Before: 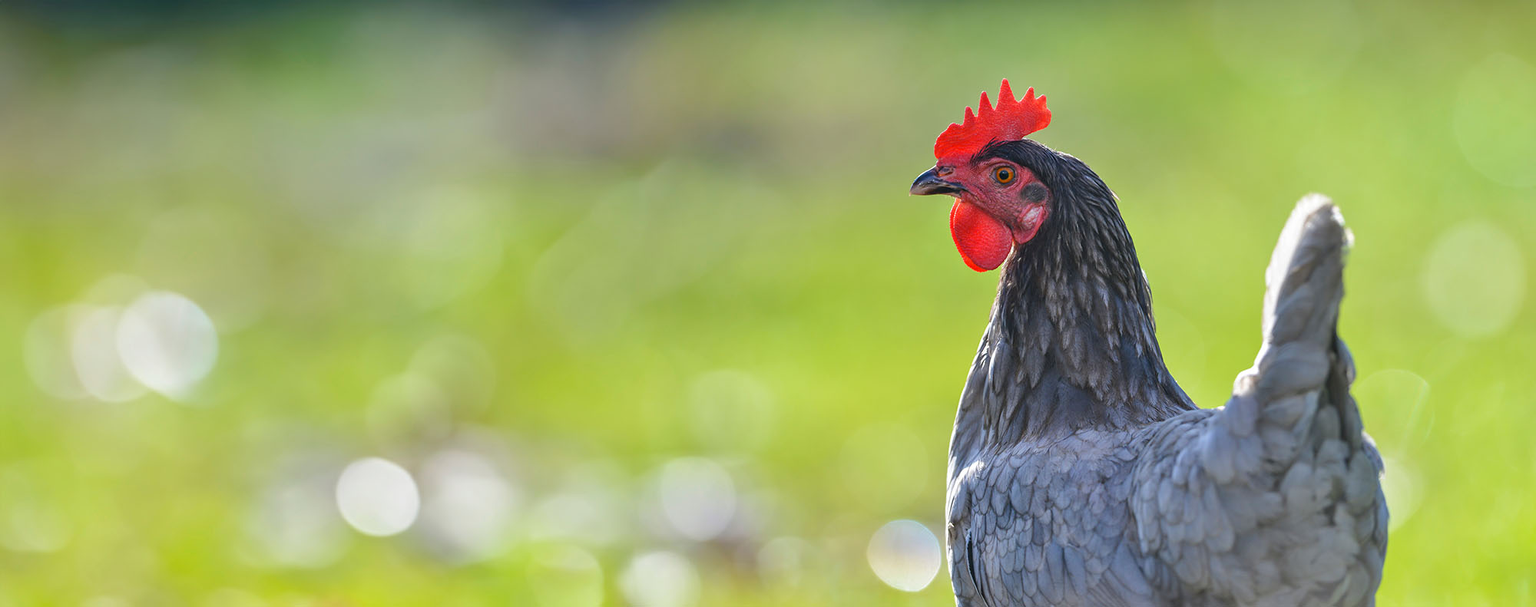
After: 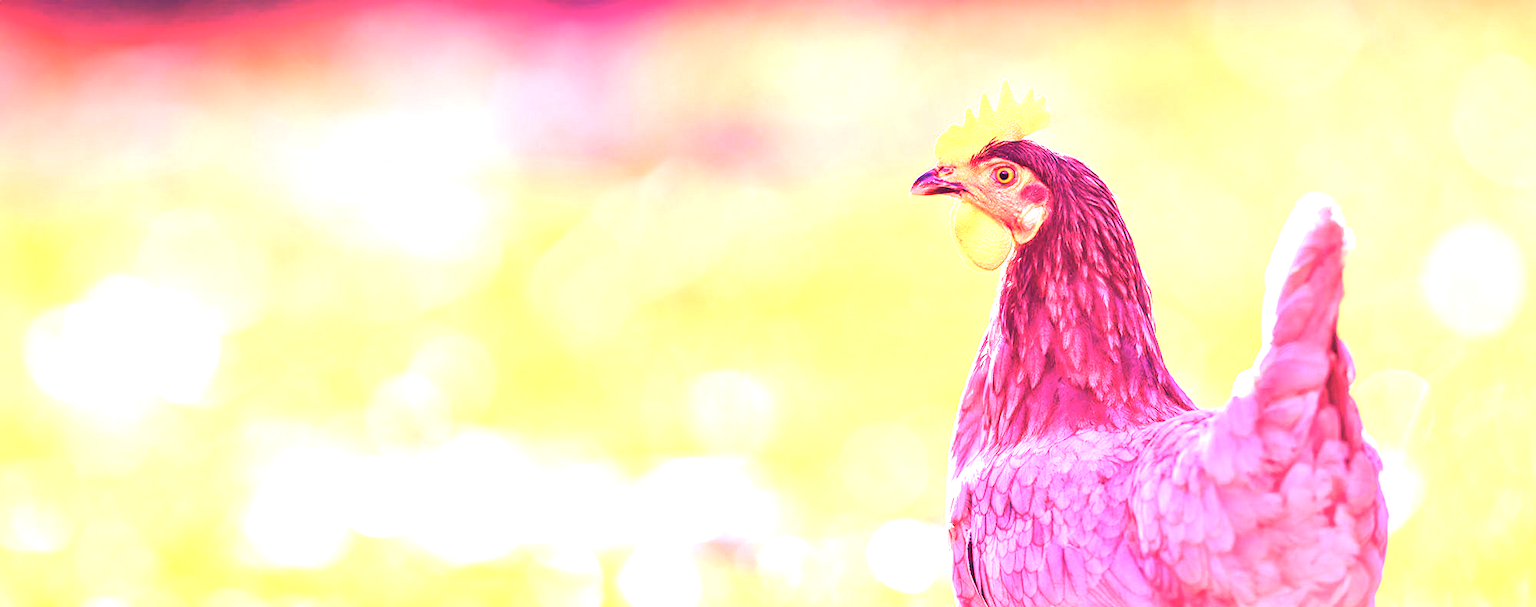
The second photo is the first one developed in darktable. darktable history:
velvia: strength 17%
white balance: red 4.26, blue 1.802
